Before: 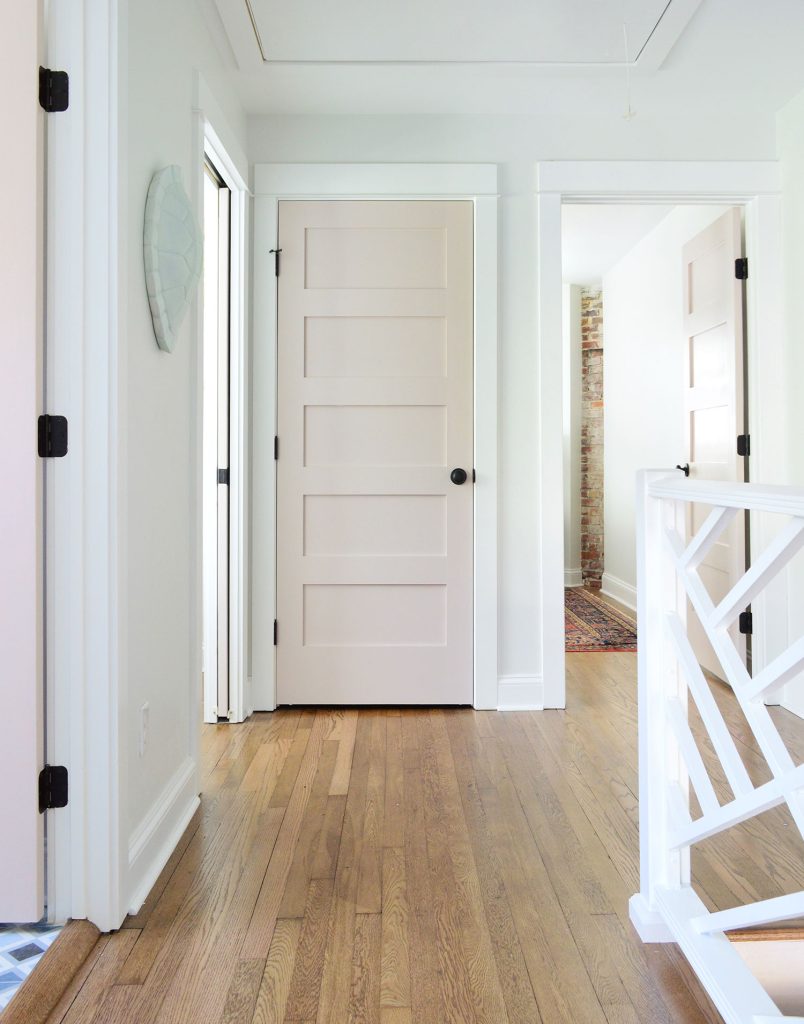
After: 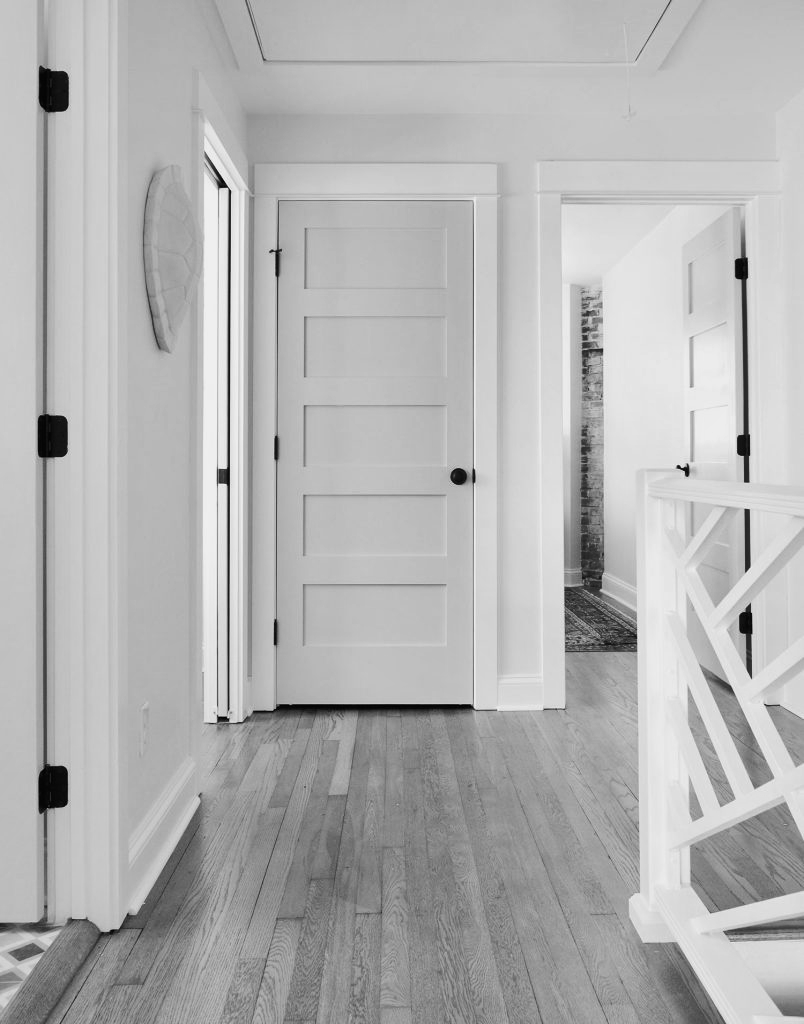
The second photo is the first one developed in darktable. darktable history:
tone curve: curves: ch0 [(0, 0) (0.071, 0.058) (0.266, 0.268) (0.498, 0.542) (0.766, 0.807) (1, 0.983)]; ch1 [(0, 0) (0.346, 0.307) (0.408, 0.387) (0.463, 0.465) (0.482, 0.493) (0.502, 0.499) (0.517, 0.505) (0.55, 0.554) (0.597, 0.61) (0.651, 0.698) (1, 1)]; ch2 [(0, 0) (0.346, 0.34) (0.434, 0.46) (0.485, 0.494) (0.5, 0.498) (0.509, 0.517) (0.526, 0.539) (0.583, 0.603) (0.625, 0.659) (1, 1)], color space Lab, independent channels, preserve colors none
monochrome: a 0, b 0, size 0.5, highlights 0.57
shadows and highlights: low approximation 0.01, soften with gaussian
color calibration: output R [0.994, 0.059, -0.119, 0], output G [-0.036, 1.09, -0.119, 0], output B [0.078, -0.108, 0.961, 0], illuminant custom, x 0.371, y 0.382, temperature 4281.14 K
